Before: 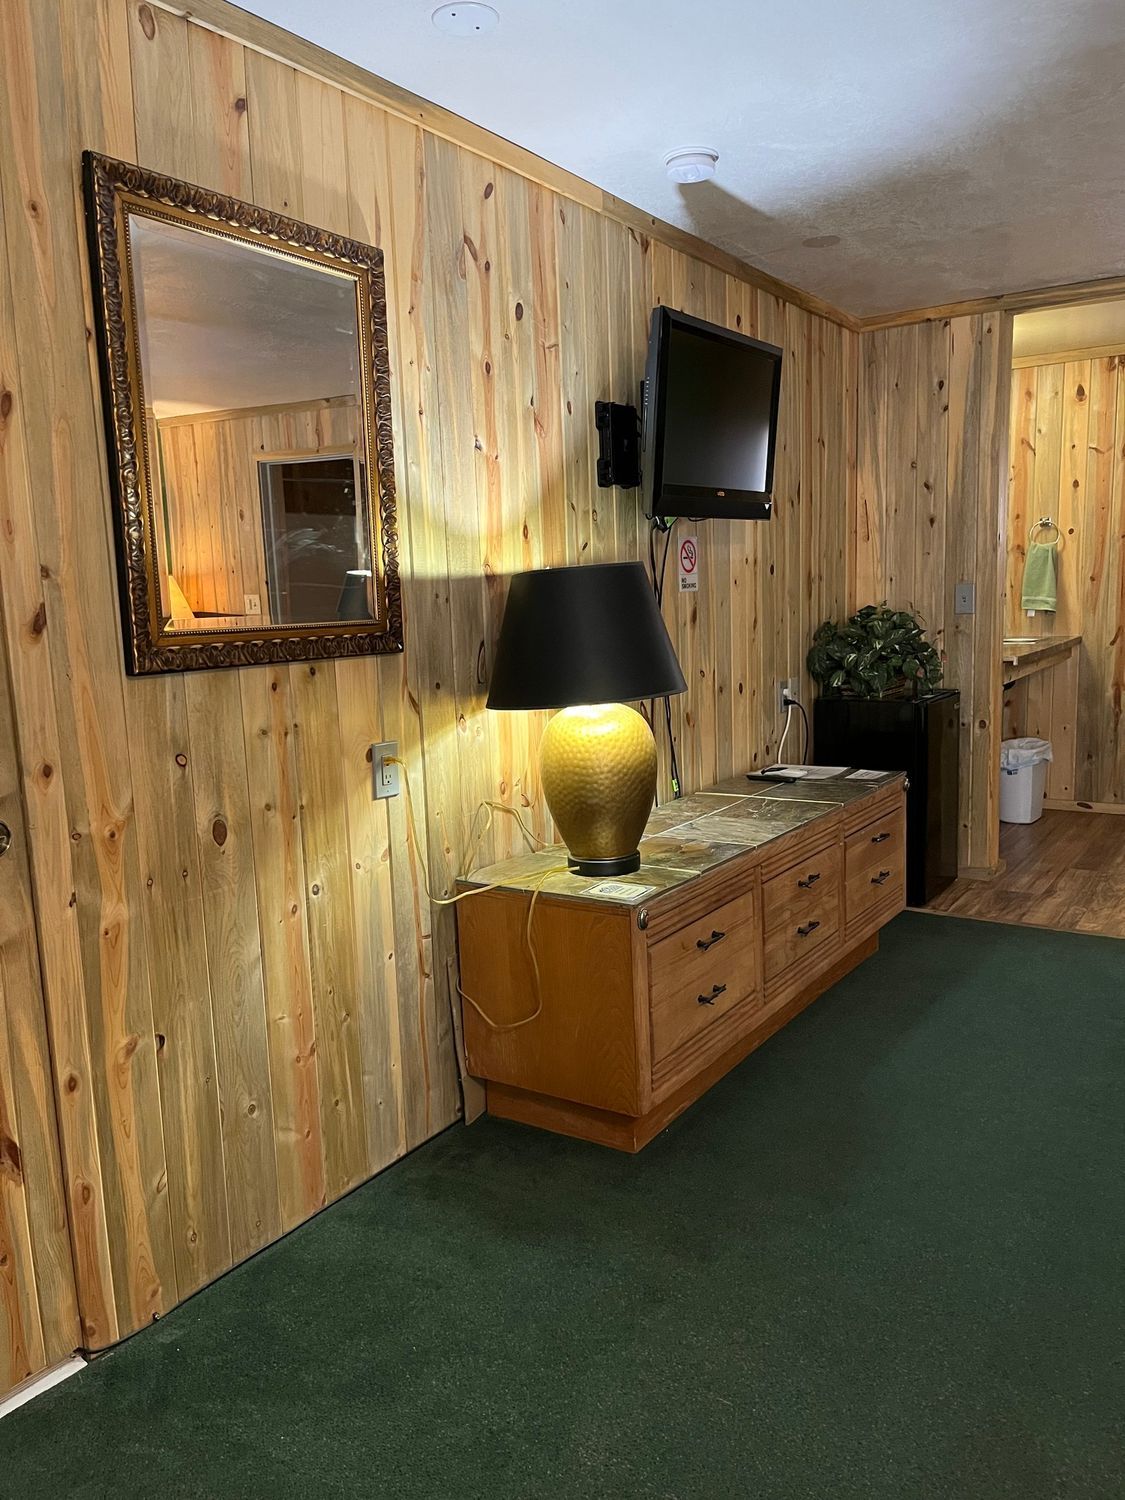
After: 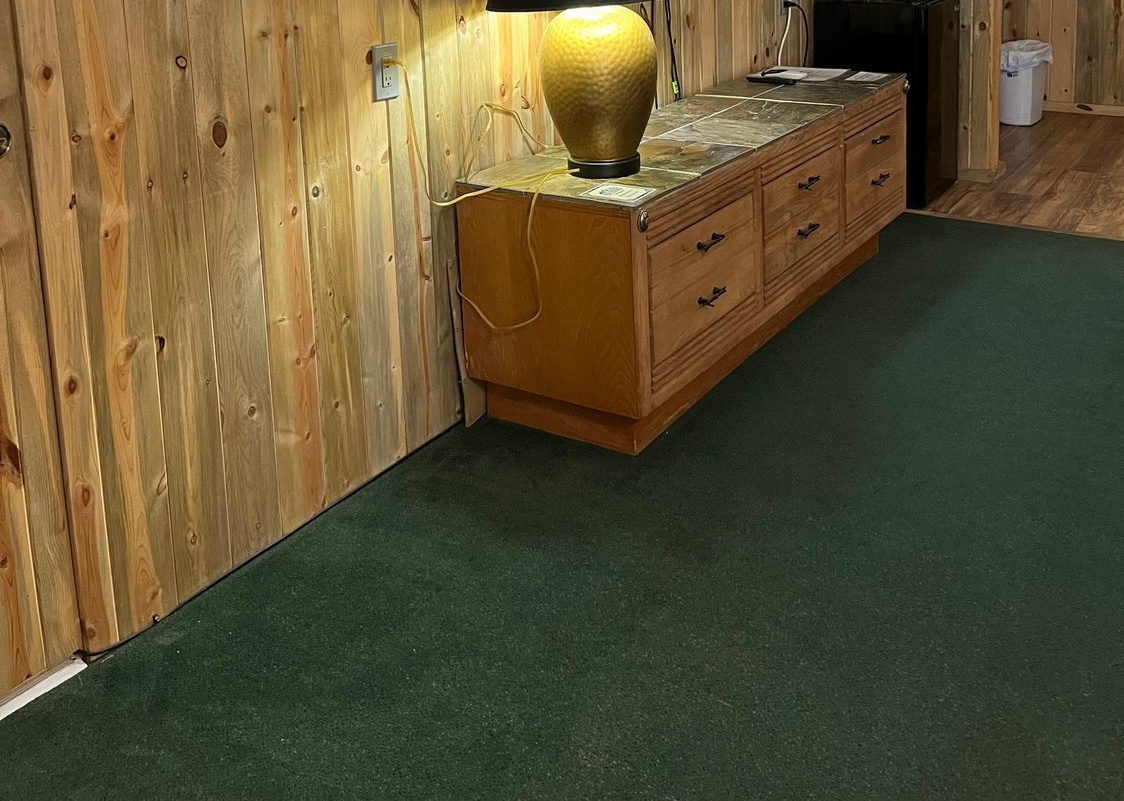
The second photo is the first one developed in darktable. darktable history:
crop and rotate: top 46.549%, right 0.087%
